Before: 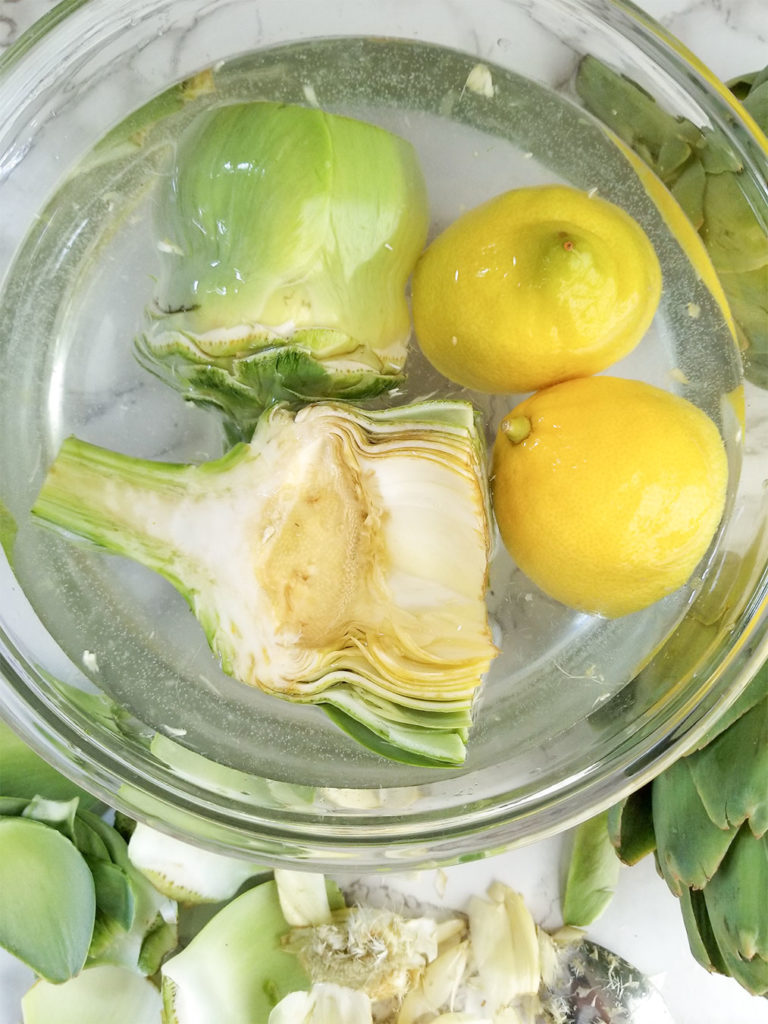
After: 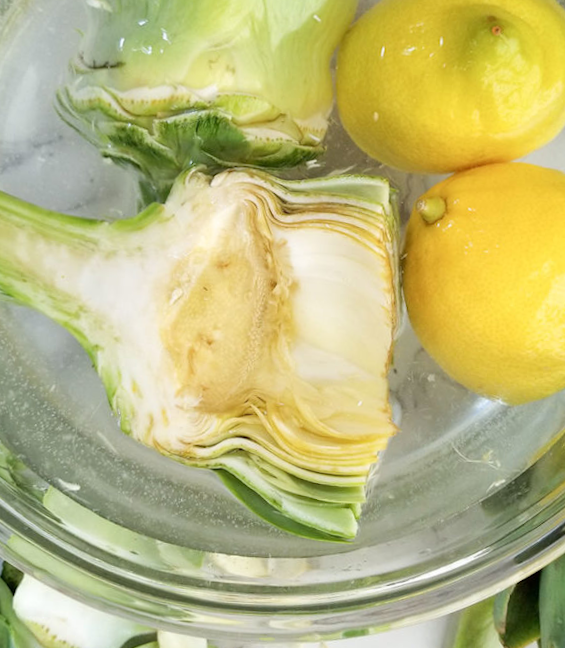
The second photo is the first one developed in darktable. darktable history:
rotate and perspective: rotation 0.8°, automatic cropping off
crop and rotate: angle -3.37°, left 9.79%, top 20.73%, right 12.42%, bottom 11.82%
